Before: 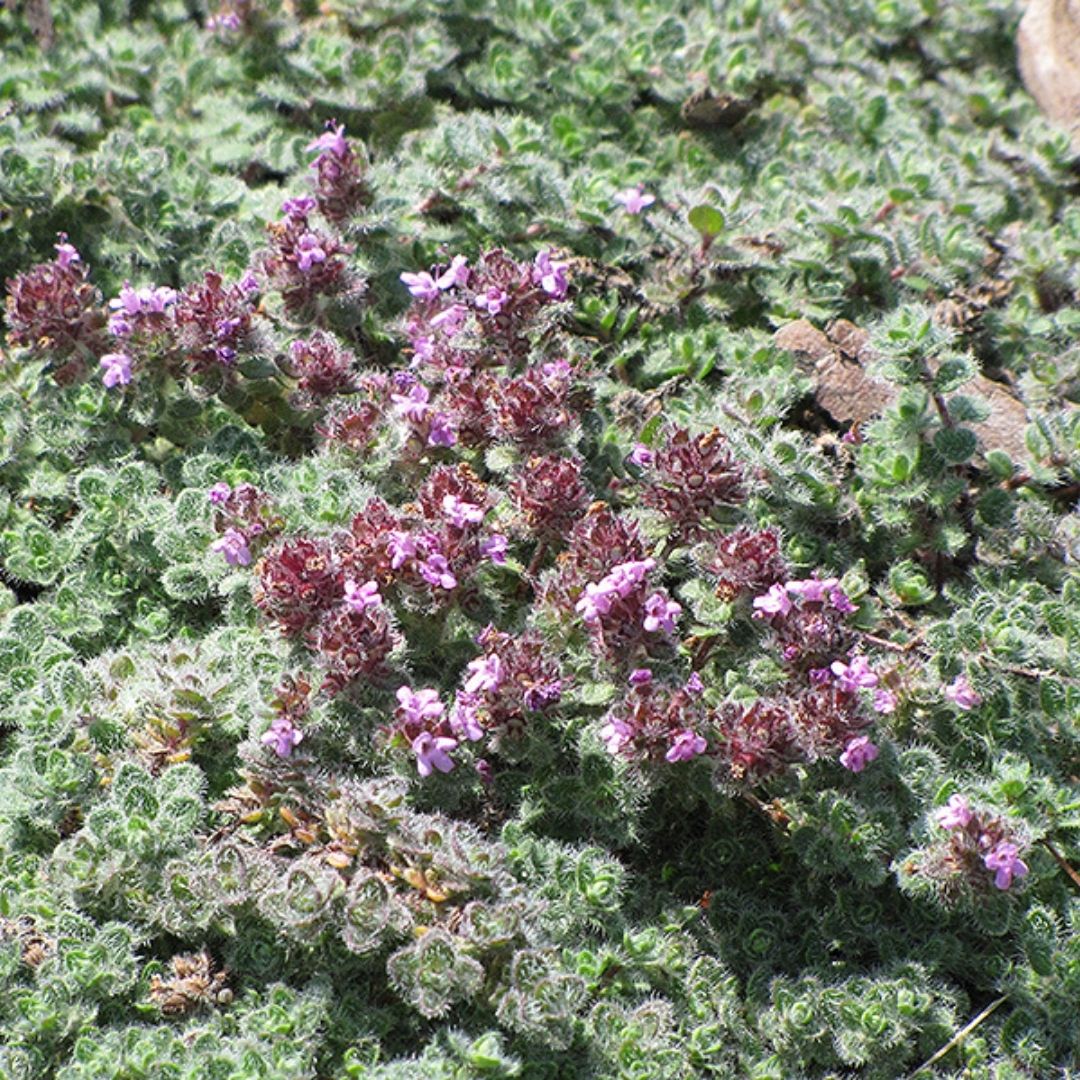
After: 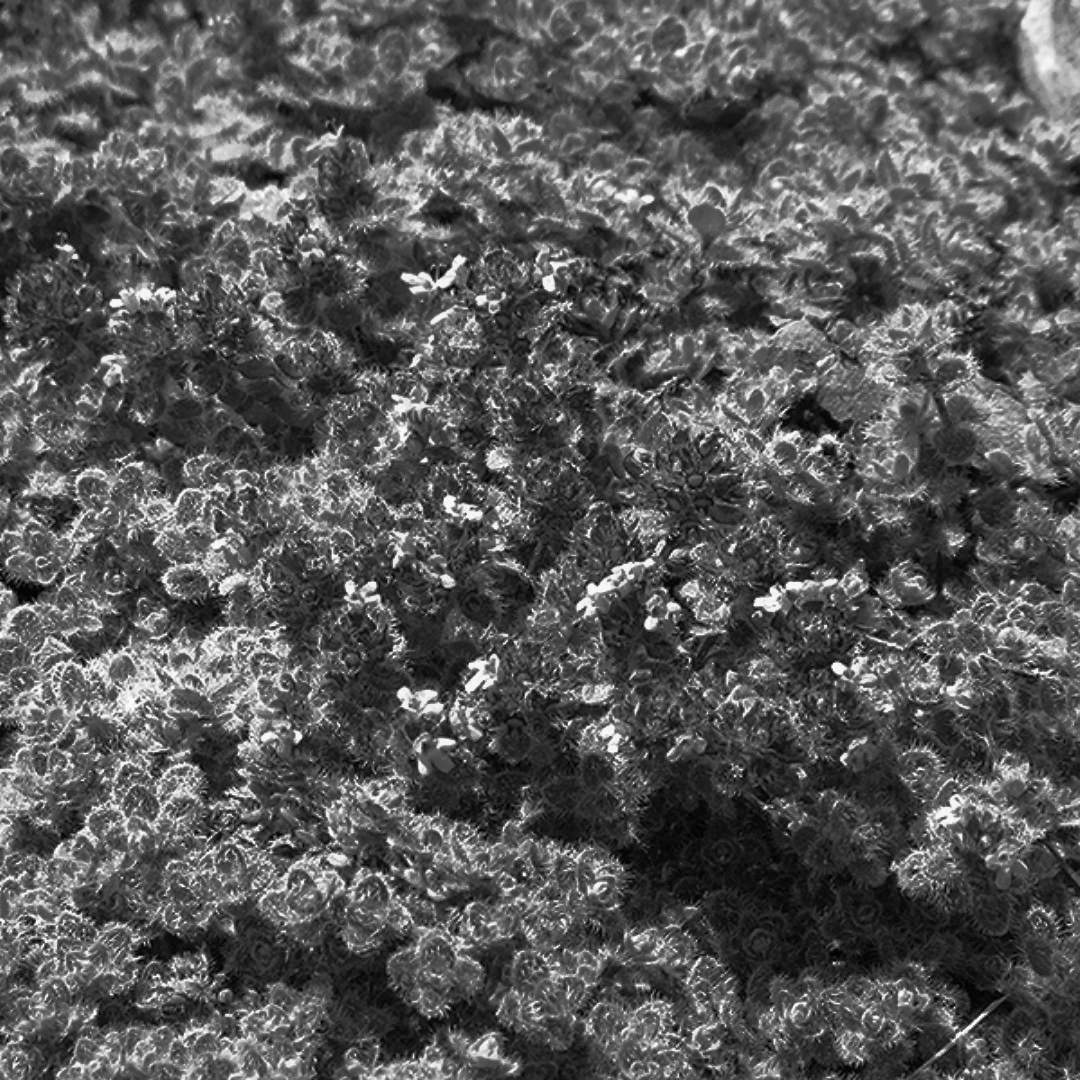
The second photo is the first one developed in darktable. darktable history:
color contrast: green-magenta contrast 0, blue-yellow contrast 0
base curve: curves: ch0 [(0, 0) (0.564, 0.291) (0.802, 0.731) (1, 1)]
denoise (profiled): patch size 2, preserve shadows 1.02, bias correction -0.395, scattering 0.3, a [0, 0, 0], y [[0.5 ×7] ×4, [0.5, 0.666, 0.339, 0.674, 0.384, 0.5, 0.5], [0.5 ×7]]
